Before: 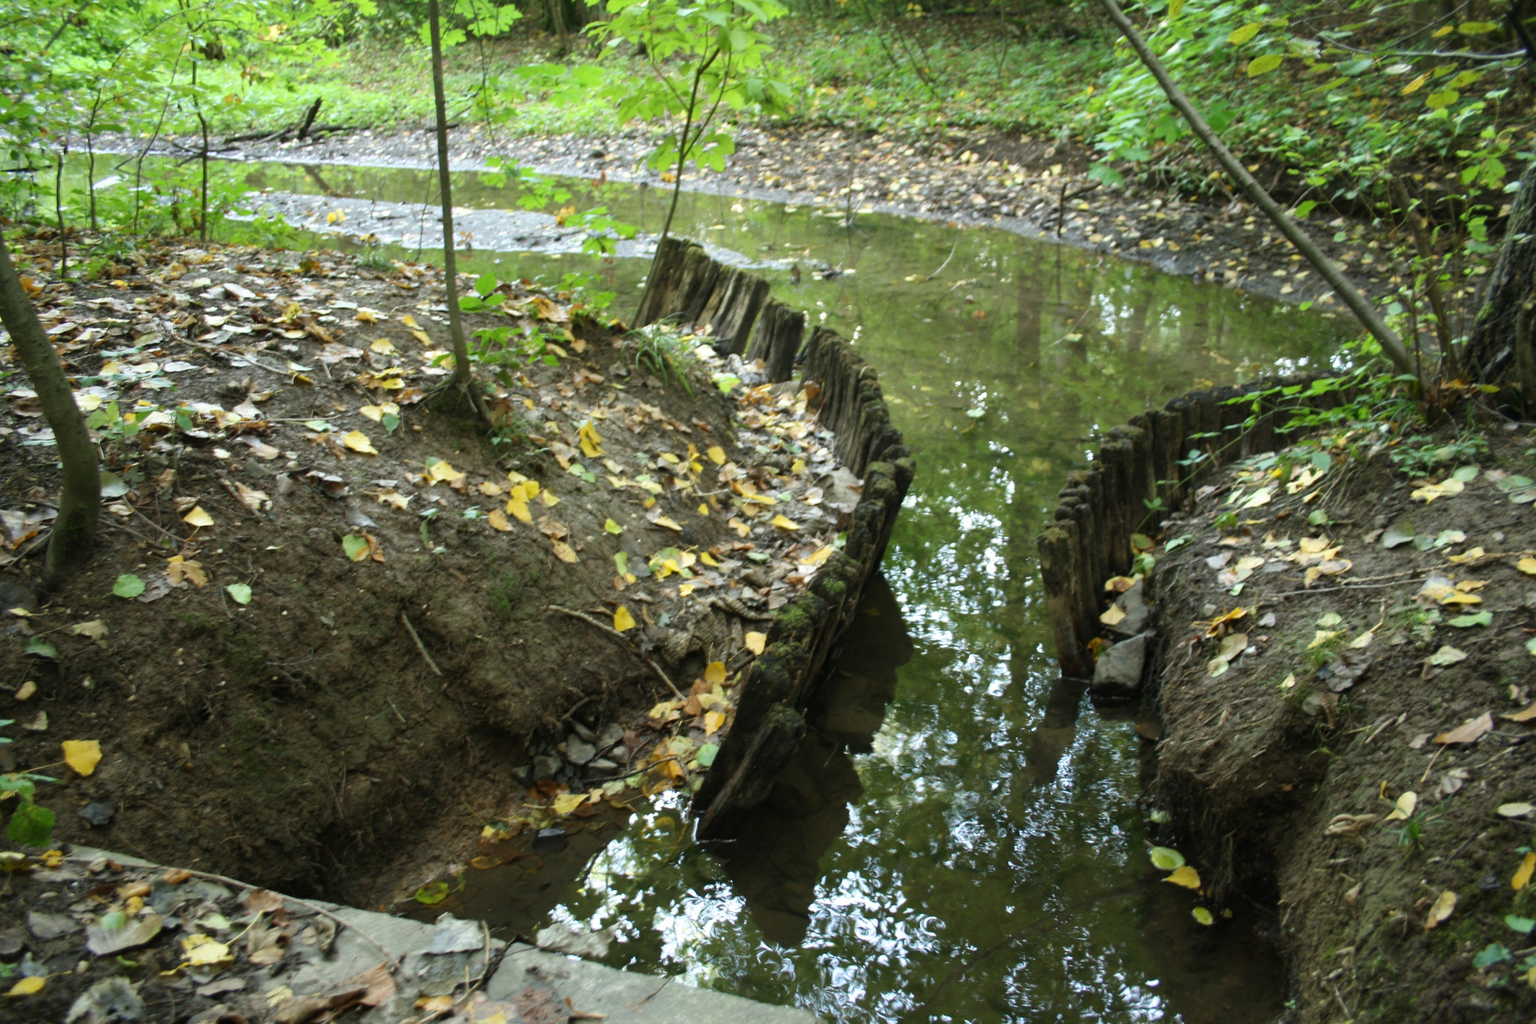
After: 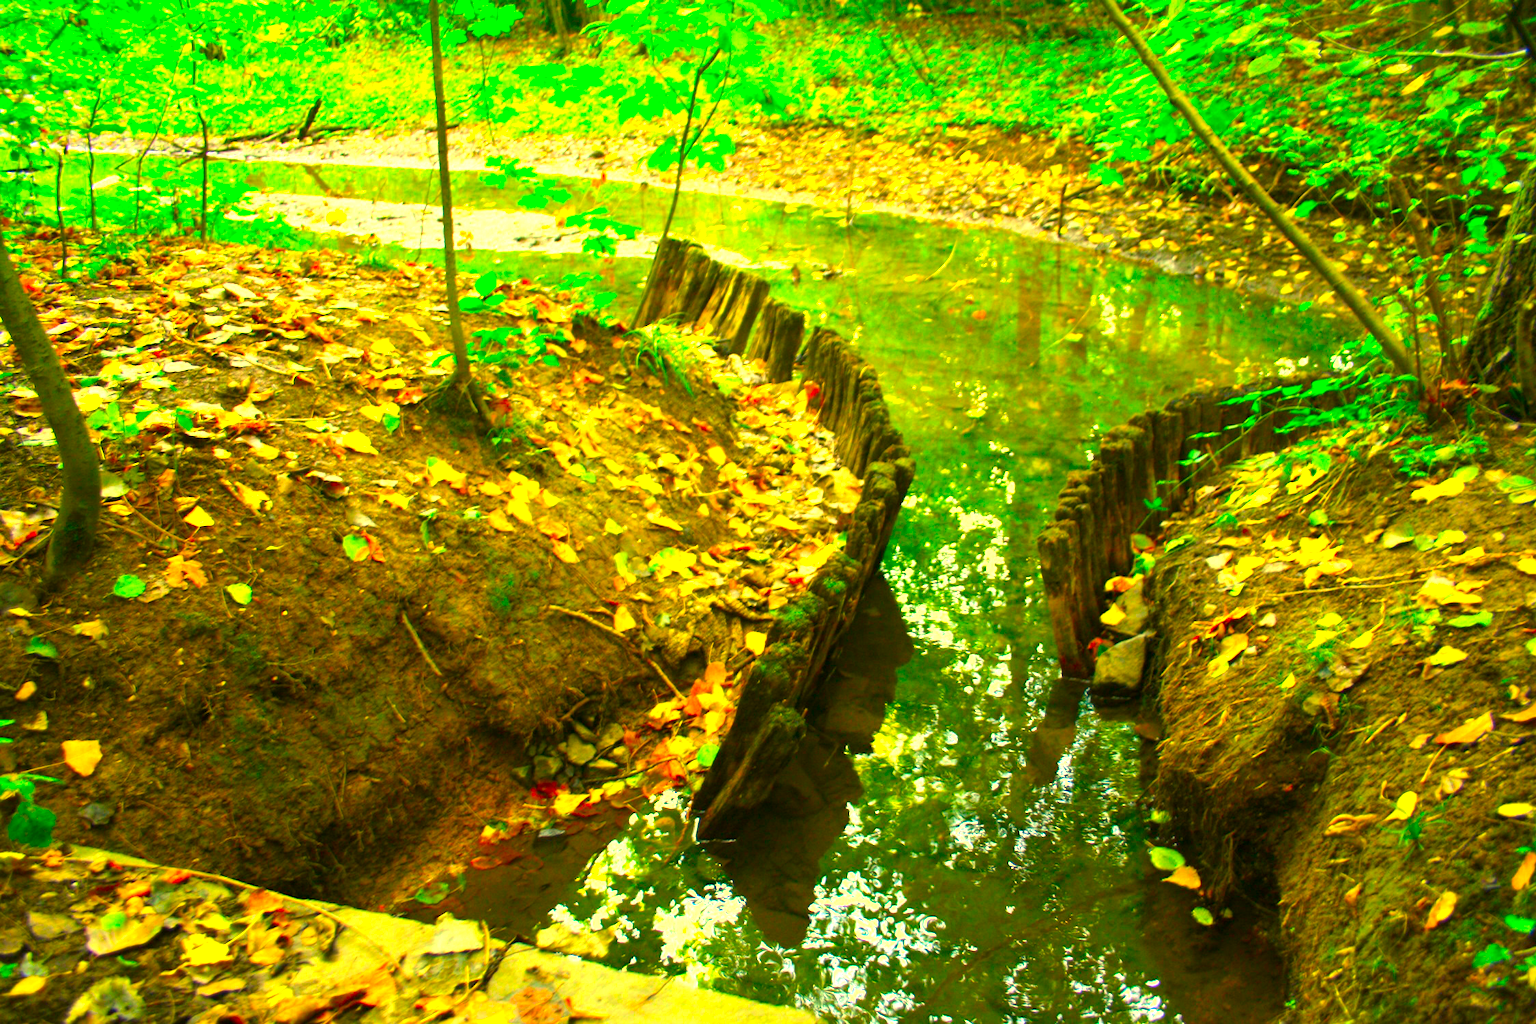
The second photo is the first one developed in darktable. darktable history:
exposure: black level correction 0.001, exposure 1.129 EV, compensate exposure bias true, compensate highlight preservation false
color correction: saturation 3
white balance: red 1.123, blue 0.83
